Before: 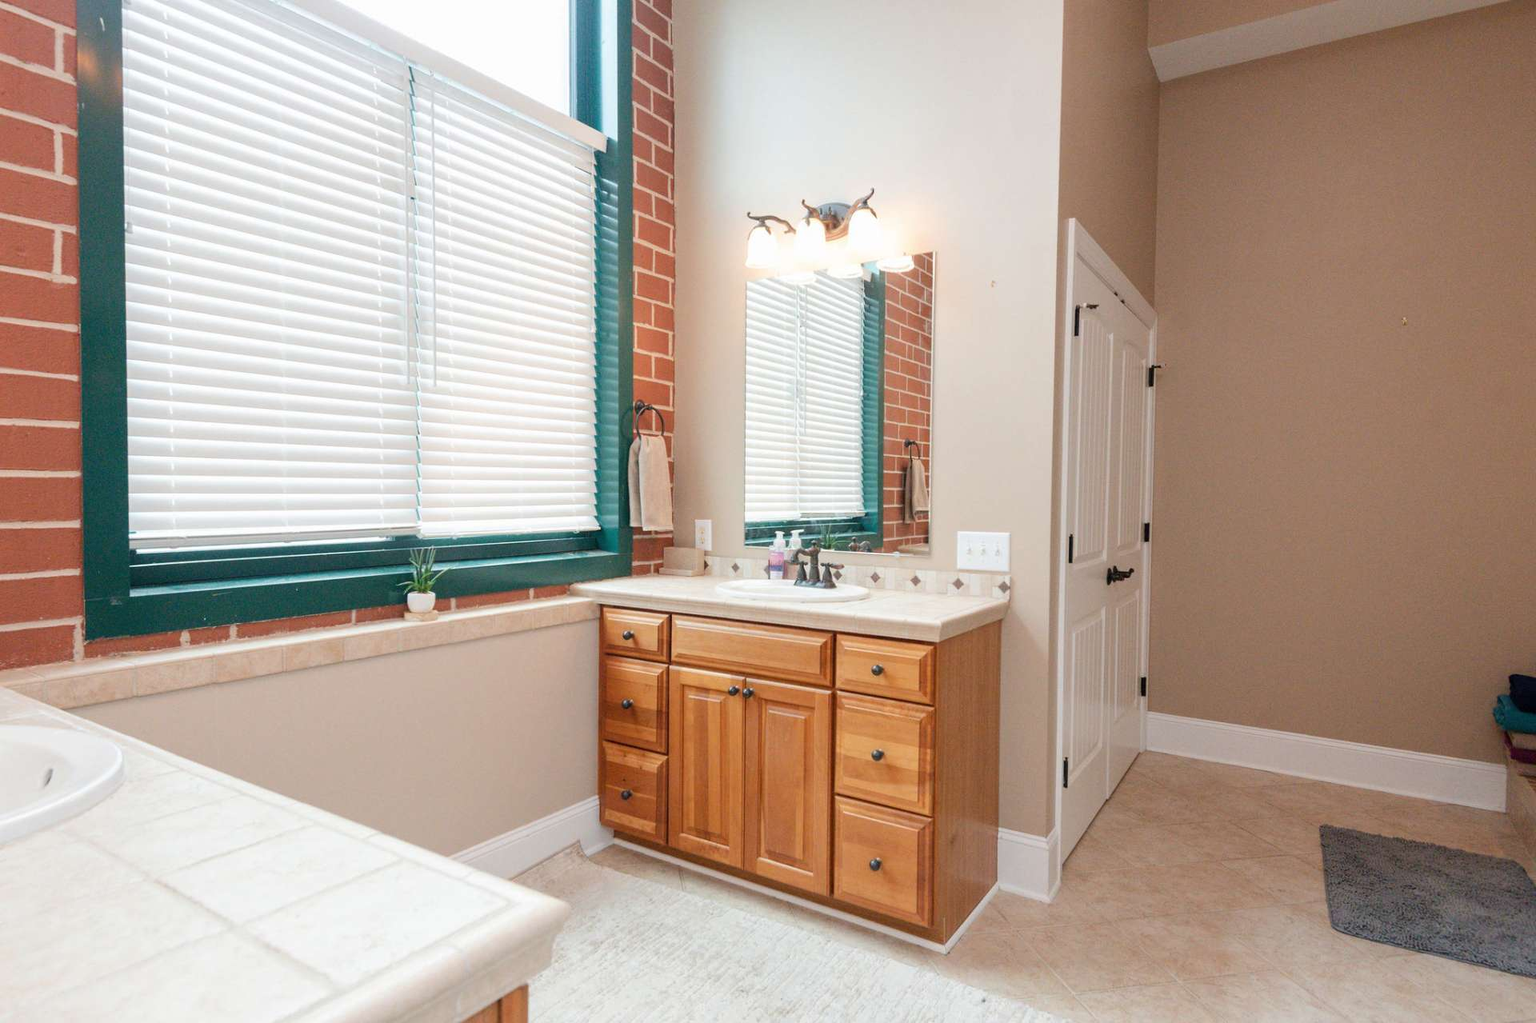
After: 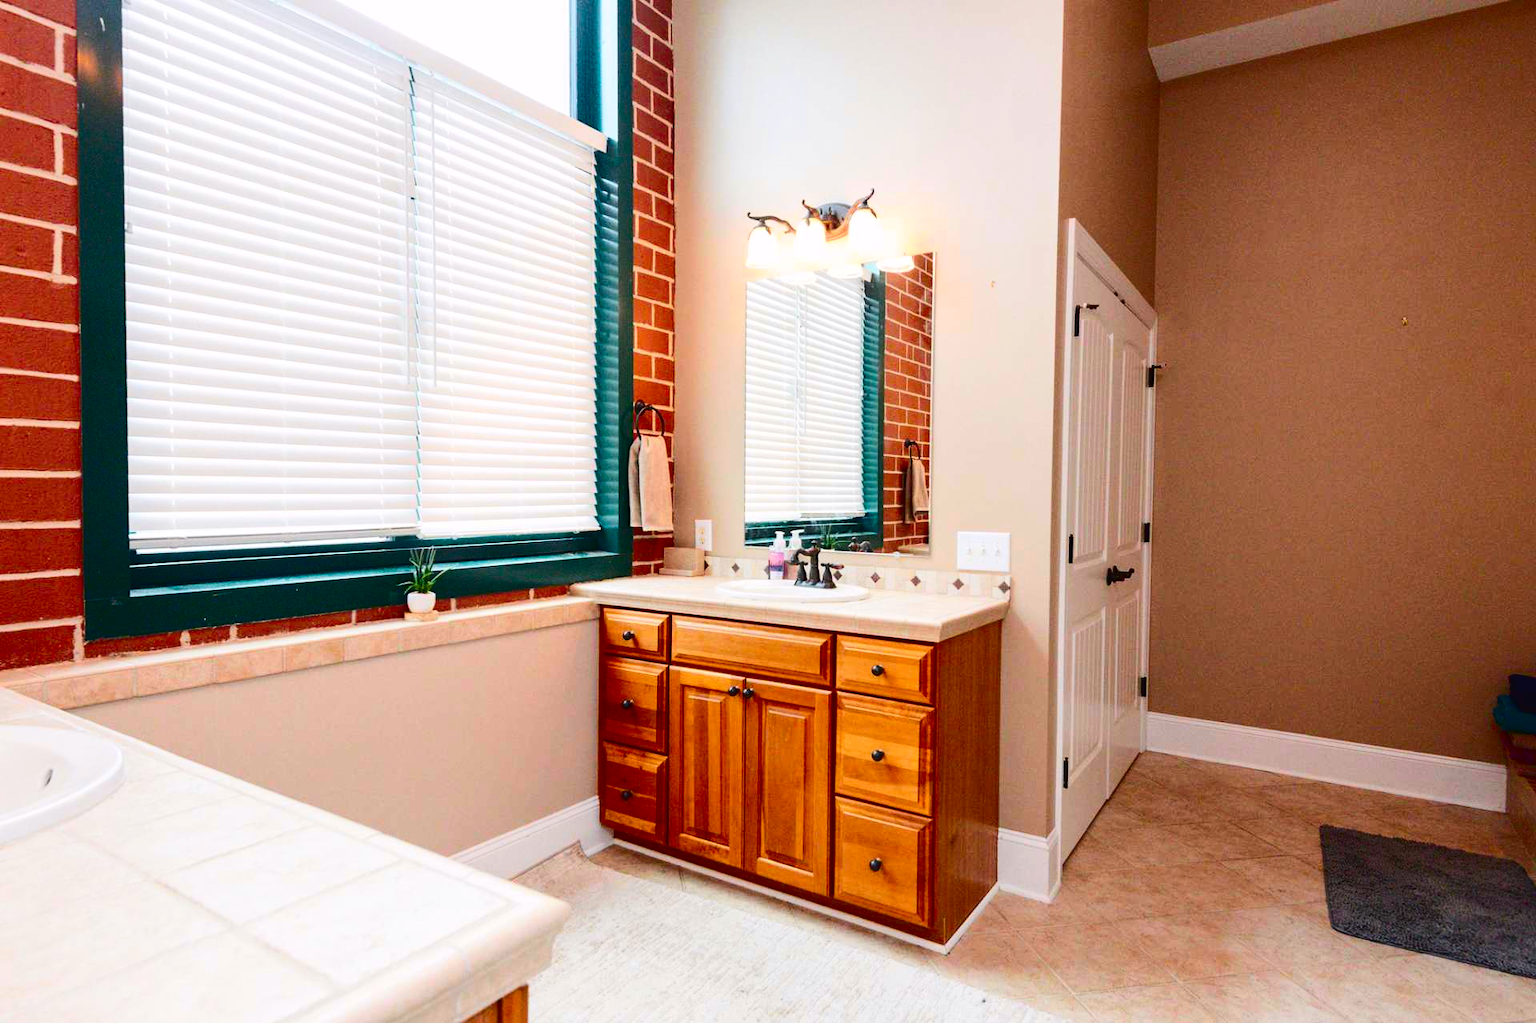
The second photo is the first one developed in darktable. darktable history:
contrast brightness saturation: contrast 0.13, brightness -0.24, saturation 0.14
tone curve: curves: ch0 [(0, 0.023) (0.103, 0.087) (0.295, 0.297) (0.445, 0.531) (0.553, 0.665) (0.735, 0.843) (0.994, 1)]; ch1 [(0, 0) (0.414, 0.395) (0.447, 0.447) (0.485, 0.495) (0.512, 0.523) (0.542, 0.581) (0.581, 0.632) (0.646, 0.715) (1, 1)]; ch2 [(0, 0) (0.369, 0.388) (0.449, 0.431) (0.478, 0.471) (0.516, 0.517) (0.579, 0.624) (0.674, 0.775) (1, 1)], color space Lab, independent channels, preserve colors none
